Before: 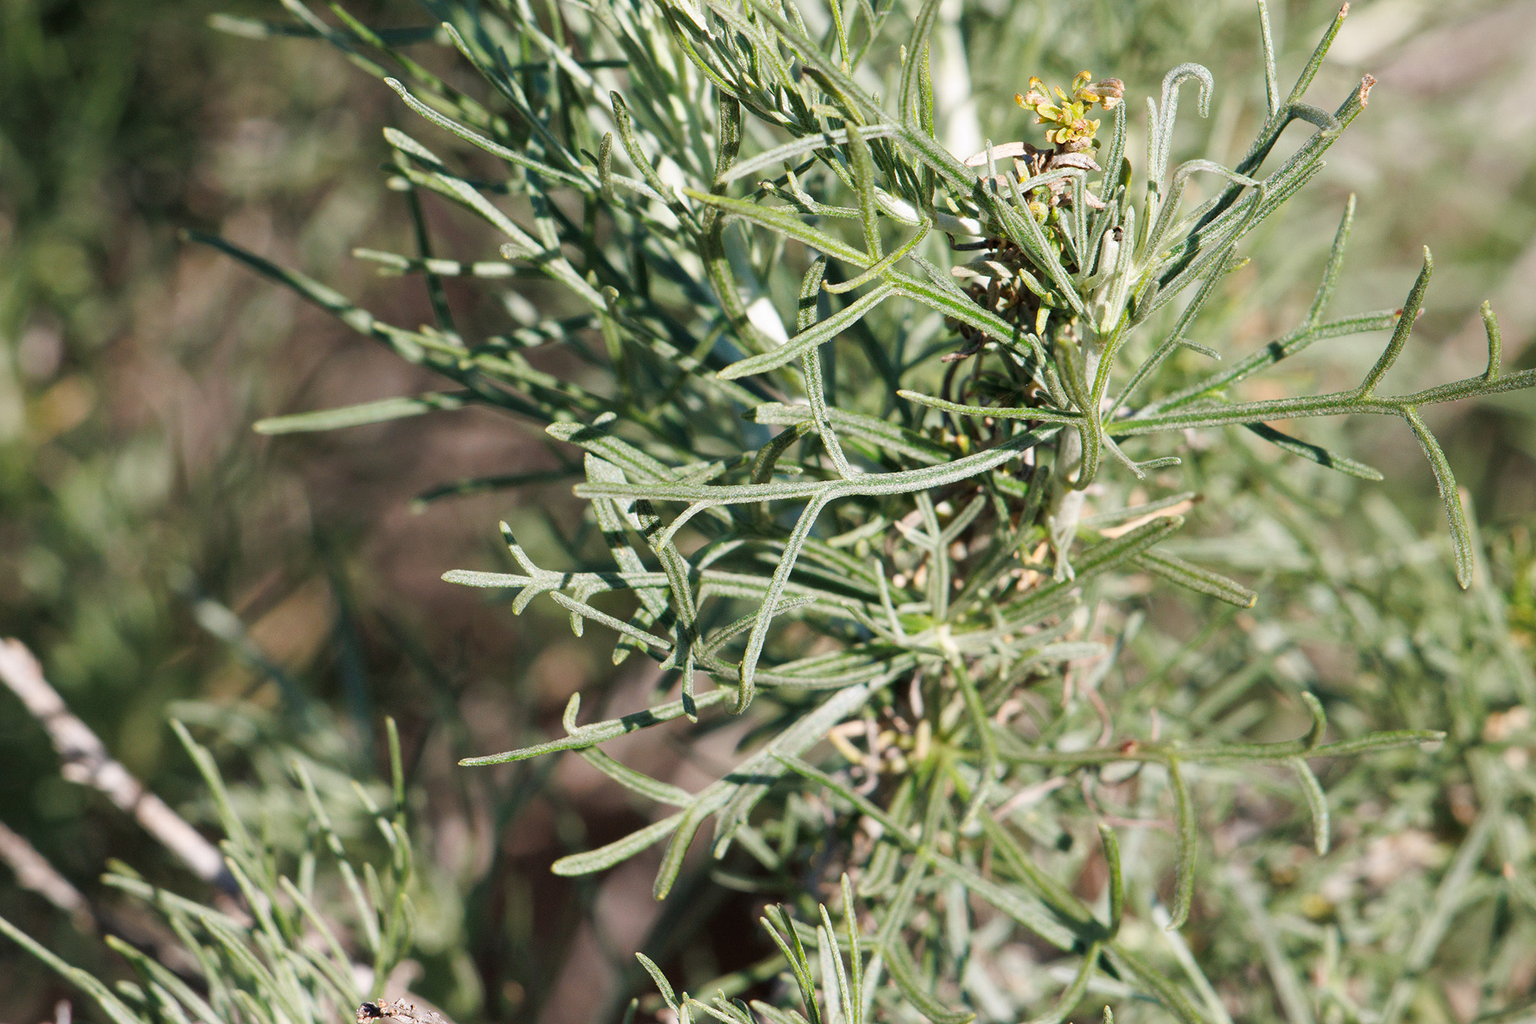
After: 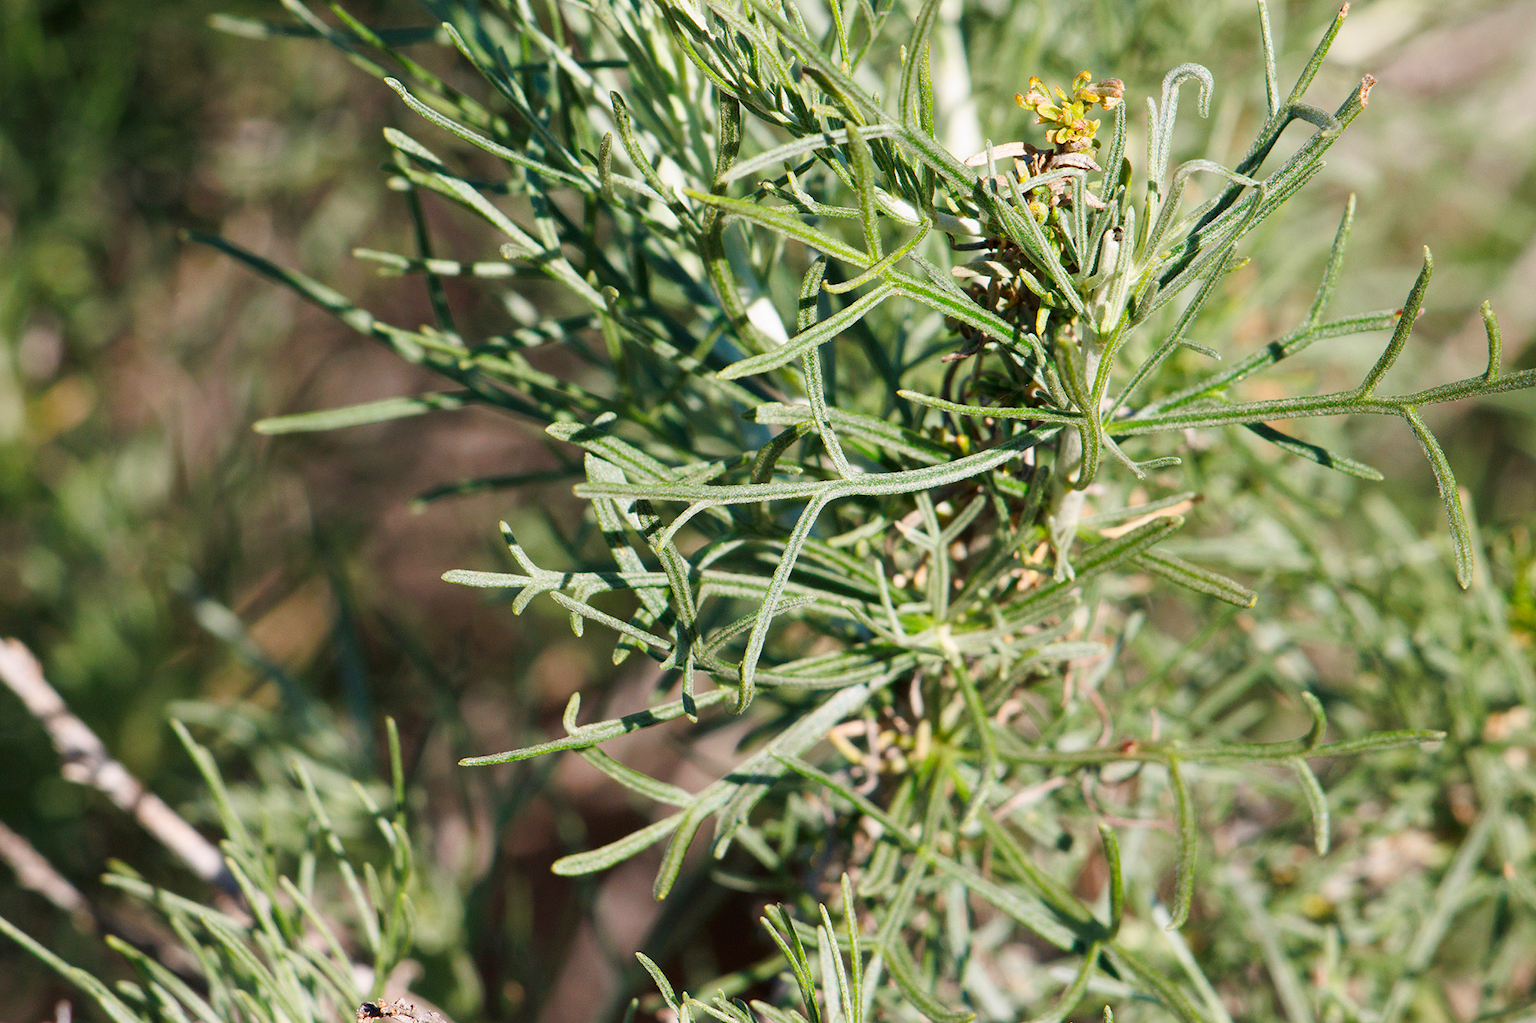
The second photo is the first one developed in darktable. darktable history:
contrast brightness saturation: contrast 0.09, saturation 0.28
exposure: exposure -0.021 EV, compensate highlight preservation false
